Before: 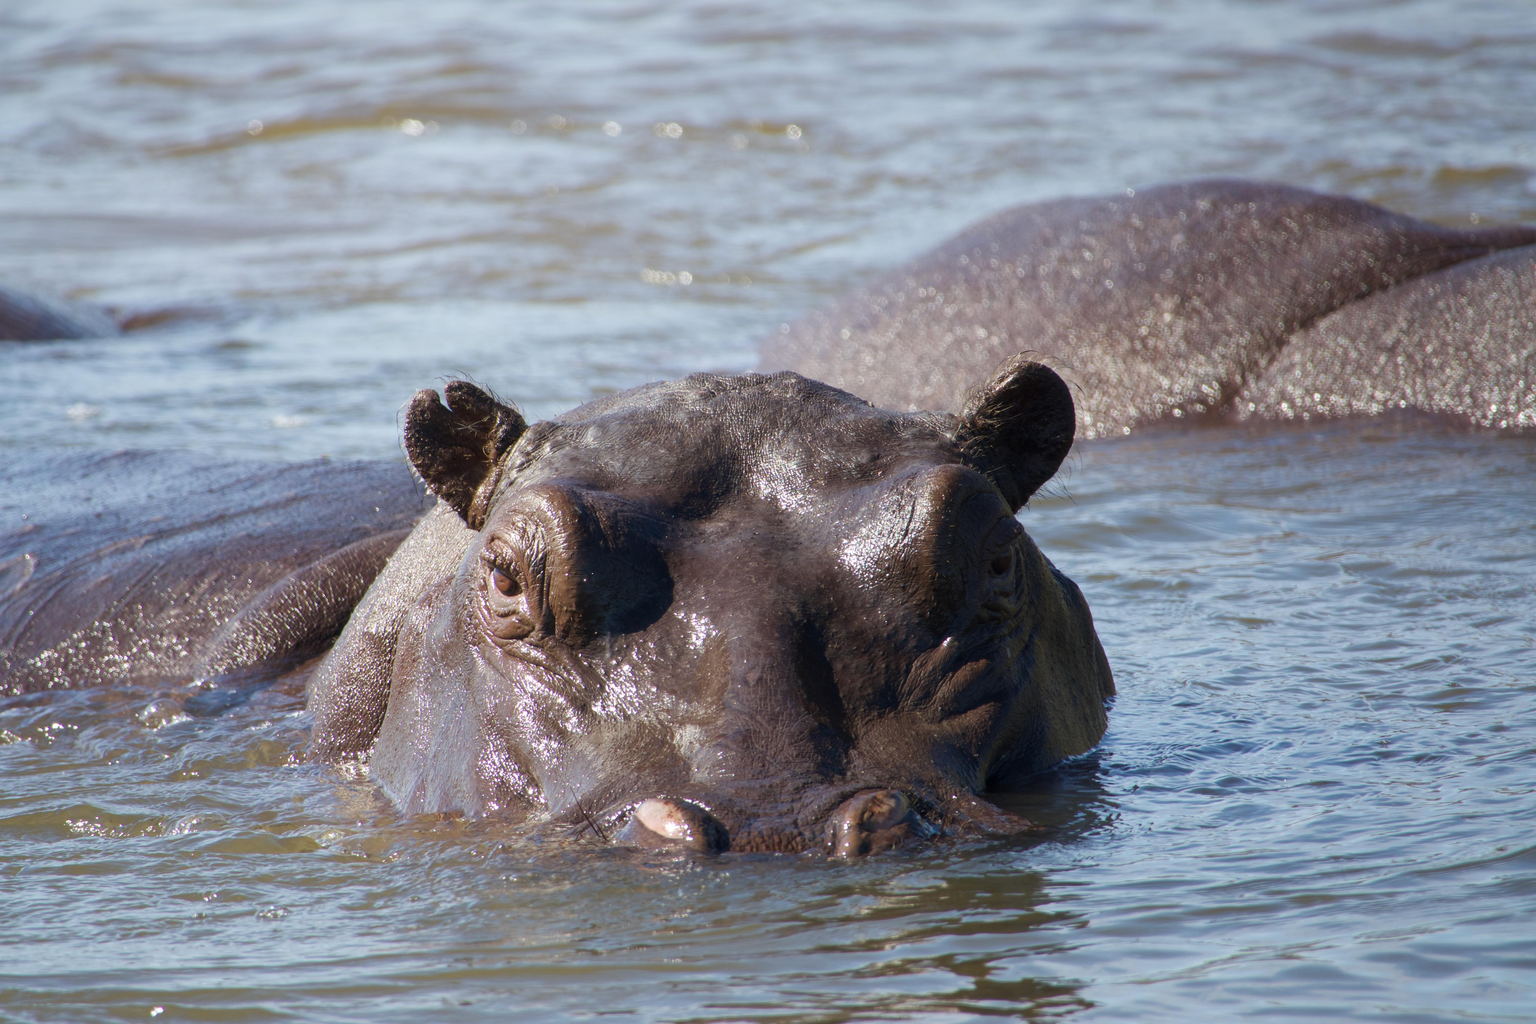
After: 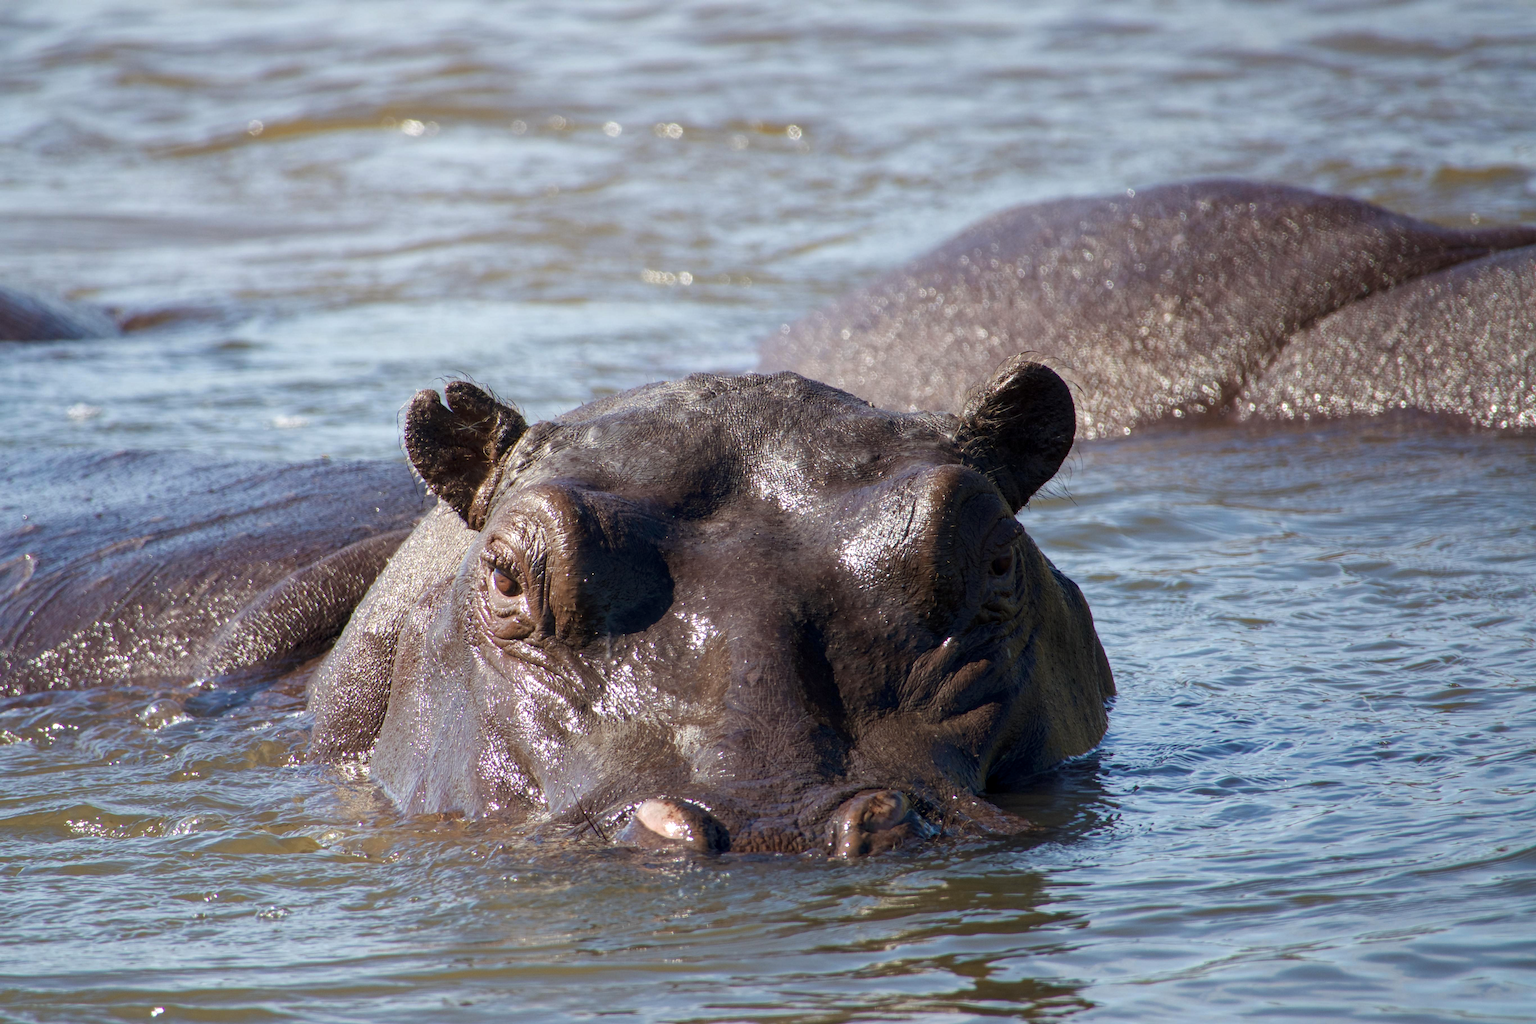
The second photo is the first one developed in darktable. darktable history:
color zones: curves: ch1 [(0, 0.455) (0.063, 0.455) (0.286, 0.495) (0.429, 0.5) (0.571, 0.5) (0.714, 0.5) (0.857, 0.5) (1, 0.455)]; ch2 [(0, 0.532) (0.063, 0.521) (0.233, 0.447) (0.429, 0.489) (0.571, 0.5) (0.714, 0.5) (0.857, 0.5) (1, 0.532)]
local contrast: highlights 100%, shadows 100%, detail 120%, midtone range 0.2
haze removal: compatibility mode true, adaptive false
color balance rgb: on, module defaults
